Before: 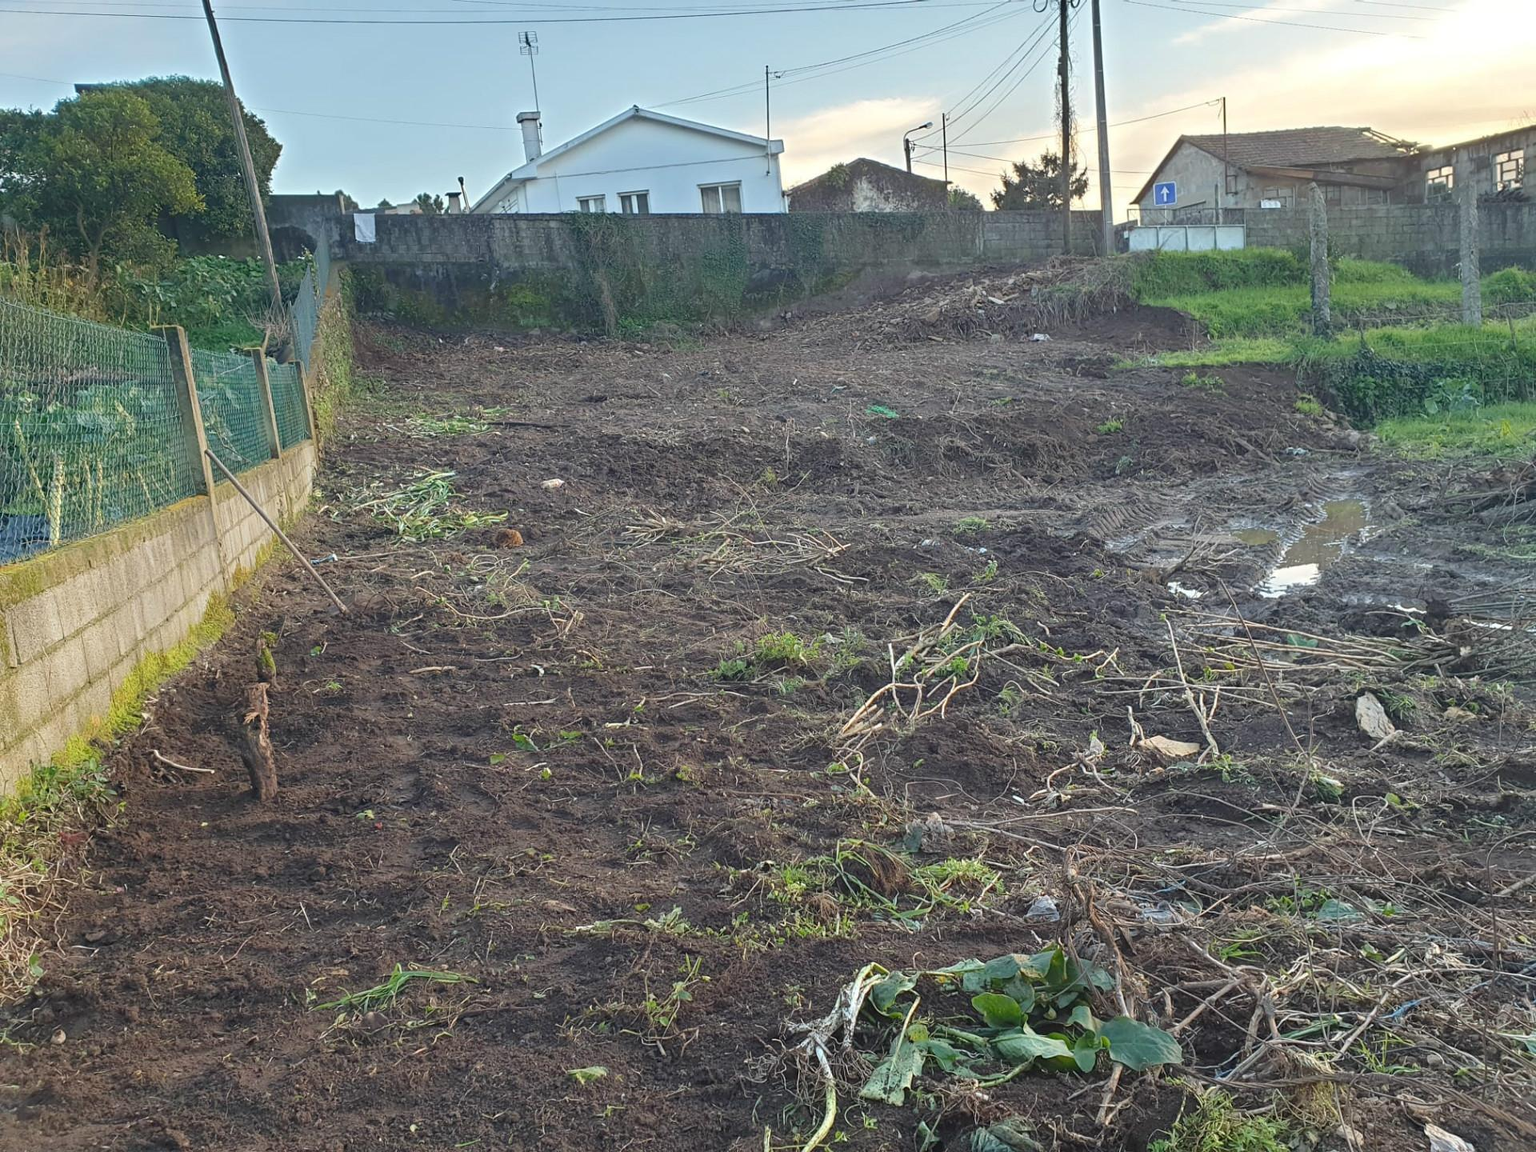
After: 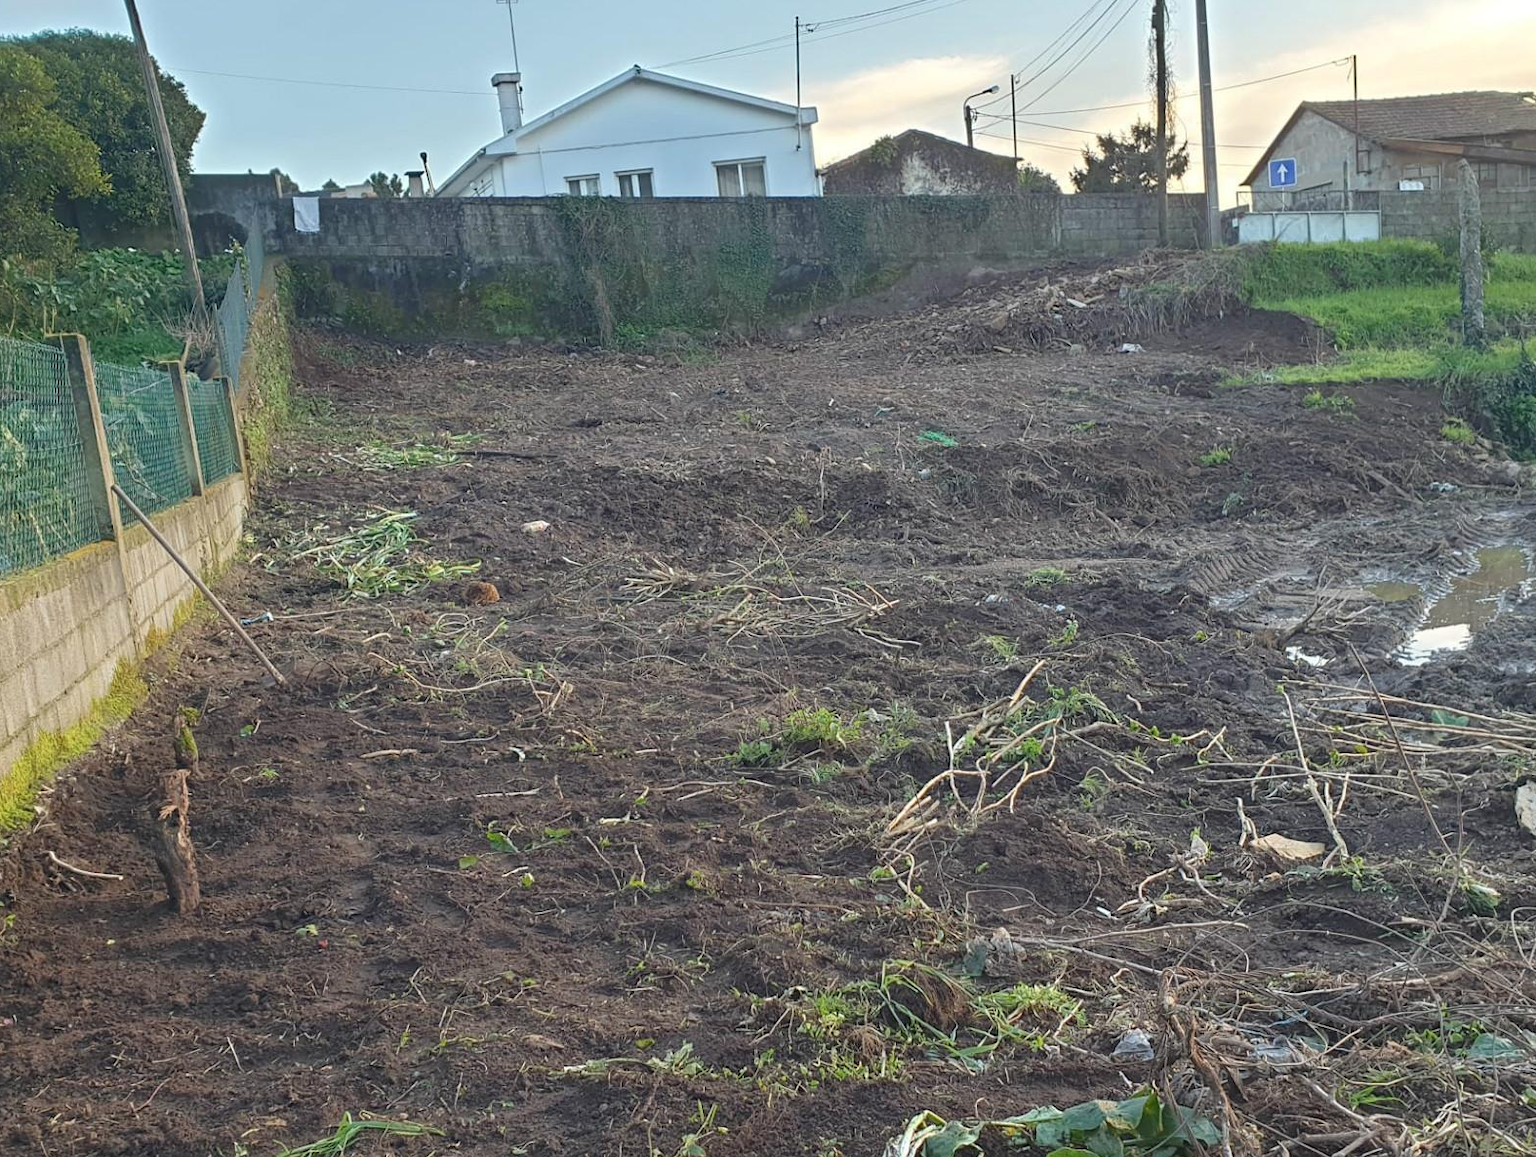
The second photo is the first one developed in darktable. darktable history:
crop and rotate: left 7.404%, top 4.537%, right 10.608%, bottom 13.072%
